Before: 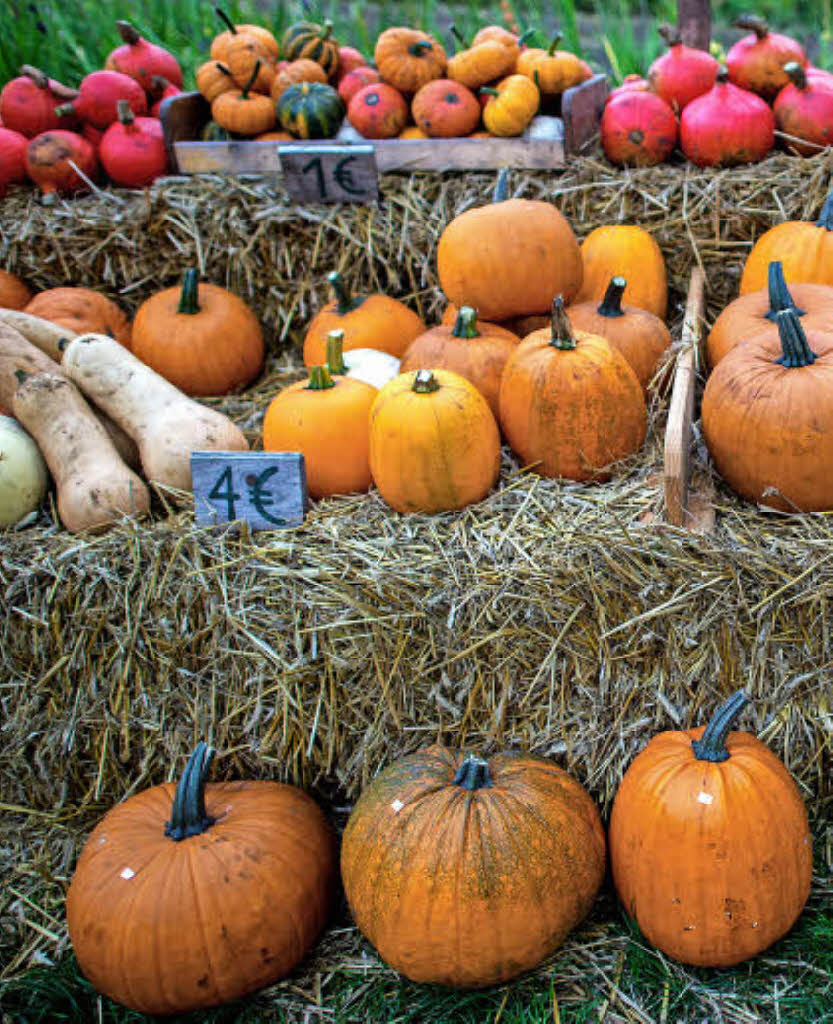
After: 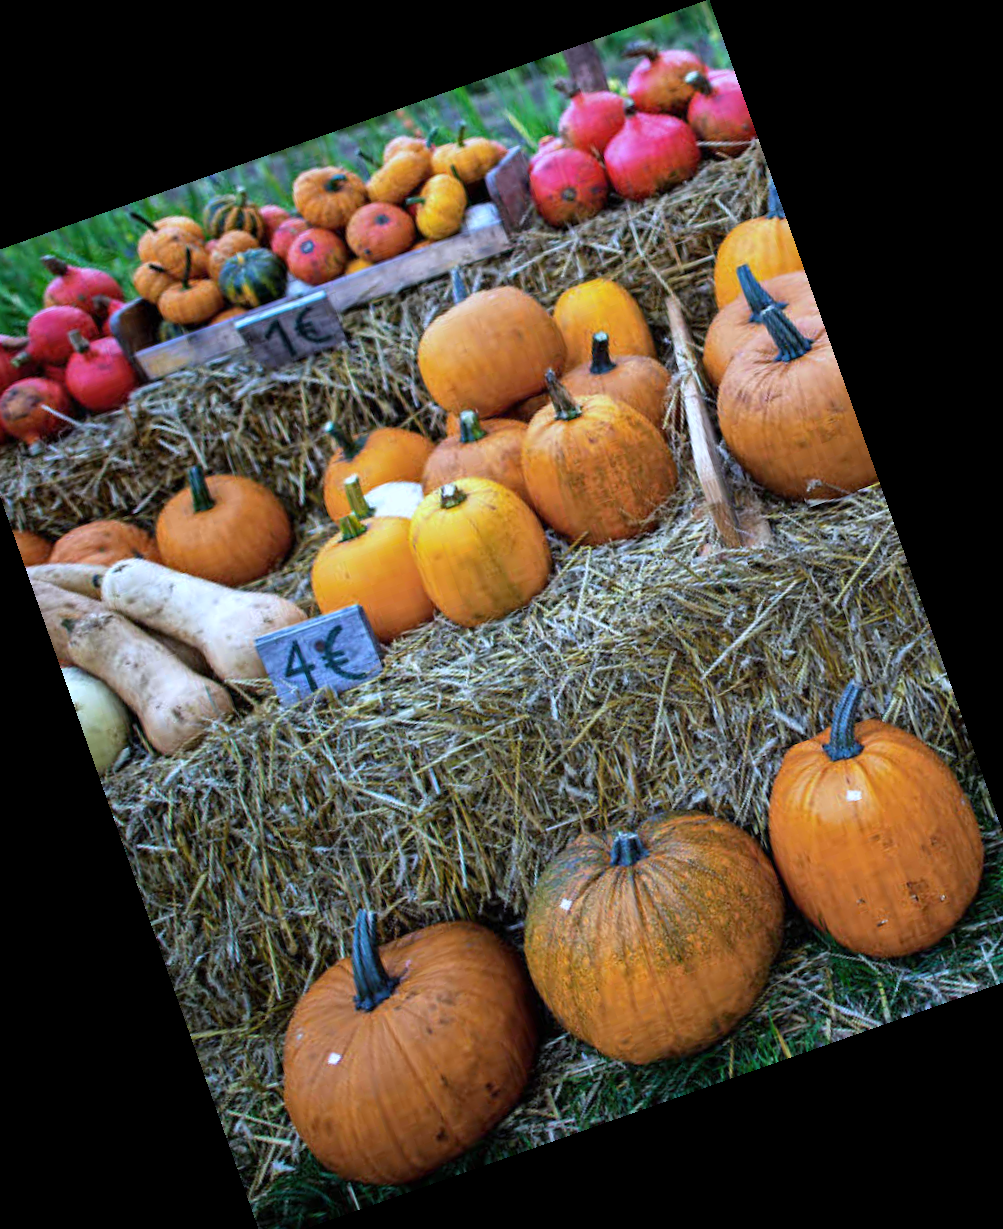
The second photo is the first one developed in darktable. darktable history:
crop and rotate: angle 19.43°, left 6.812%, right 4.125%, bottom 1.087%
white balance: red 0.926, green 1.003, blue 1.133
